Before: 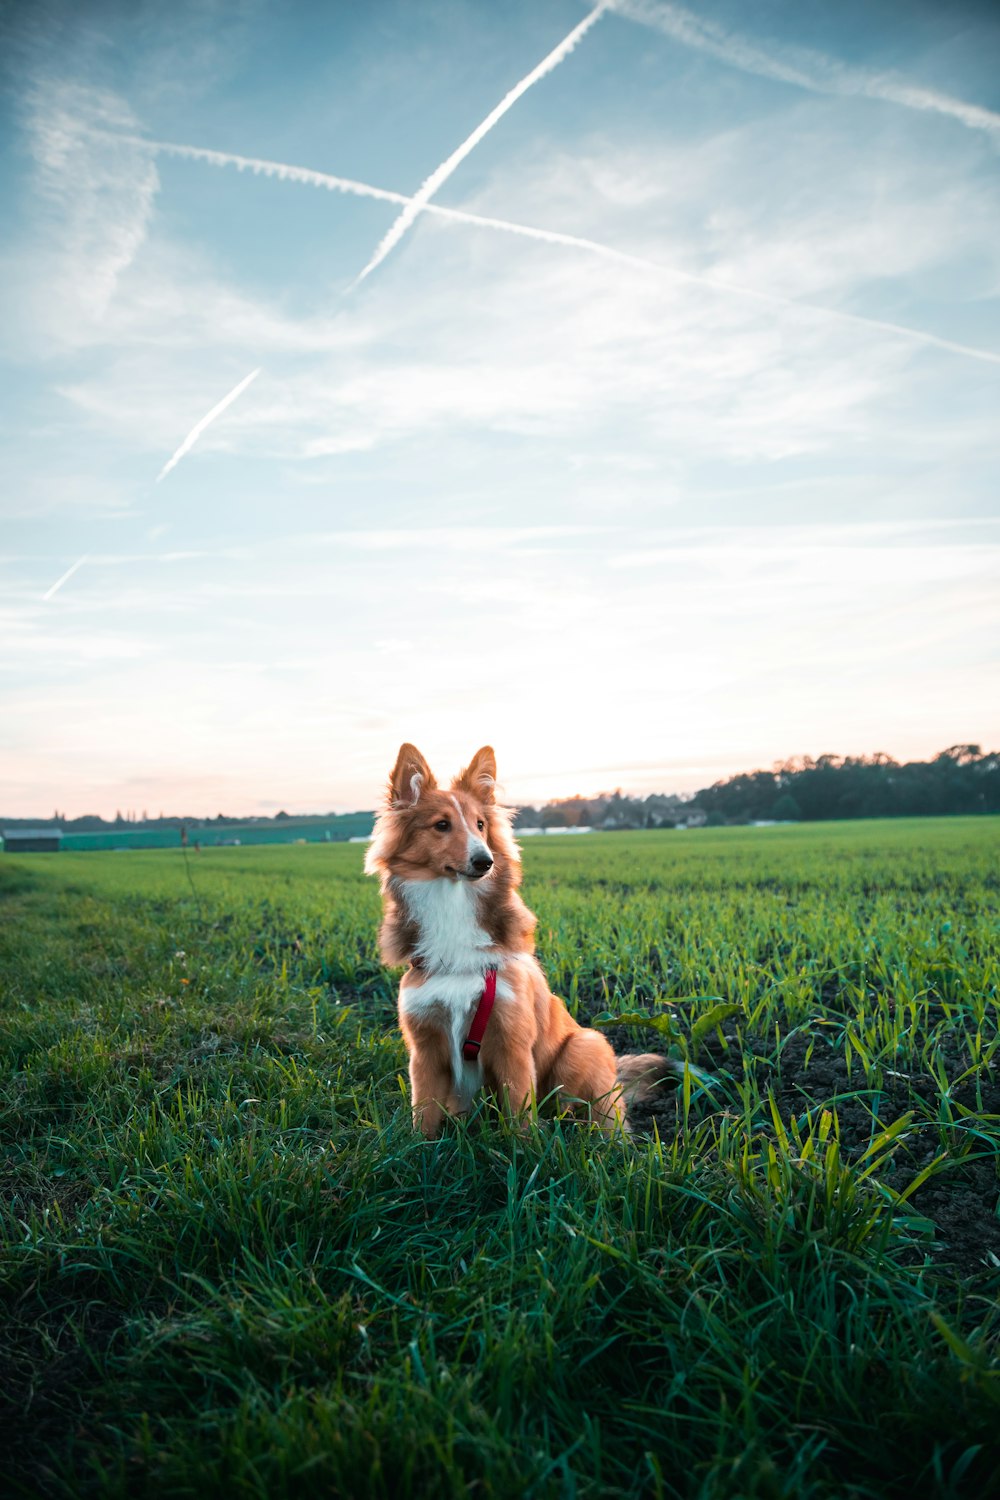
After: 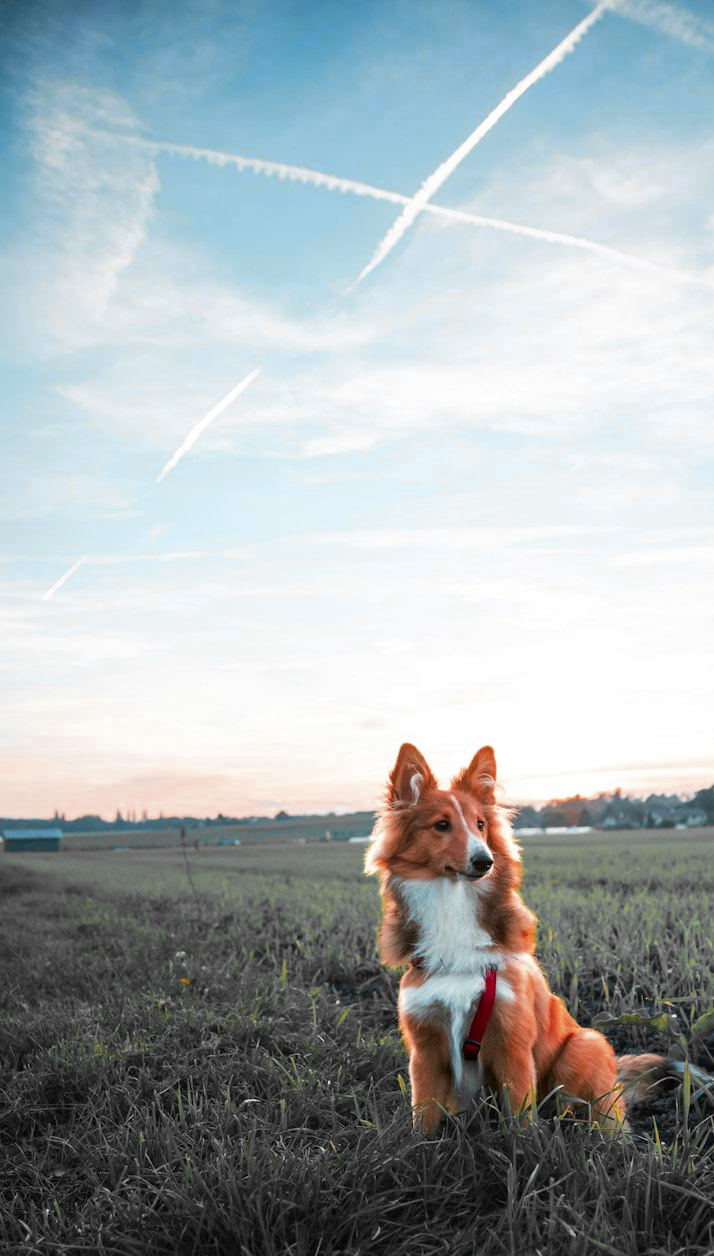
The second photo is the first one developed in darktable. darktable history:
color zones: curves: ch0 [(0, 0.363) (0.128, 0.373) (0.25, 0.5) (0.402, 0.407) (0.521, 0.525) (0.63, 0.559) (0.729, 0.662) (0.867, 0.471)]; ch1 [(0, 0.515) (0.136, 0.618) (0.25, 0.5) (0.378, 0) (0.516, 0) (0.622, 0.593) (0.737, 0.819) (0.87, 0.593)]; ch2 [(0, 0.529) (0.128, 0.471) (0.282, 0.451) (0.386, 0.662) (0.516, 0.525) (0.633, 0.554) (0.75, 0.62) (0.875, 0.441)]
crop: right 28.596%, bottom 16.259%
